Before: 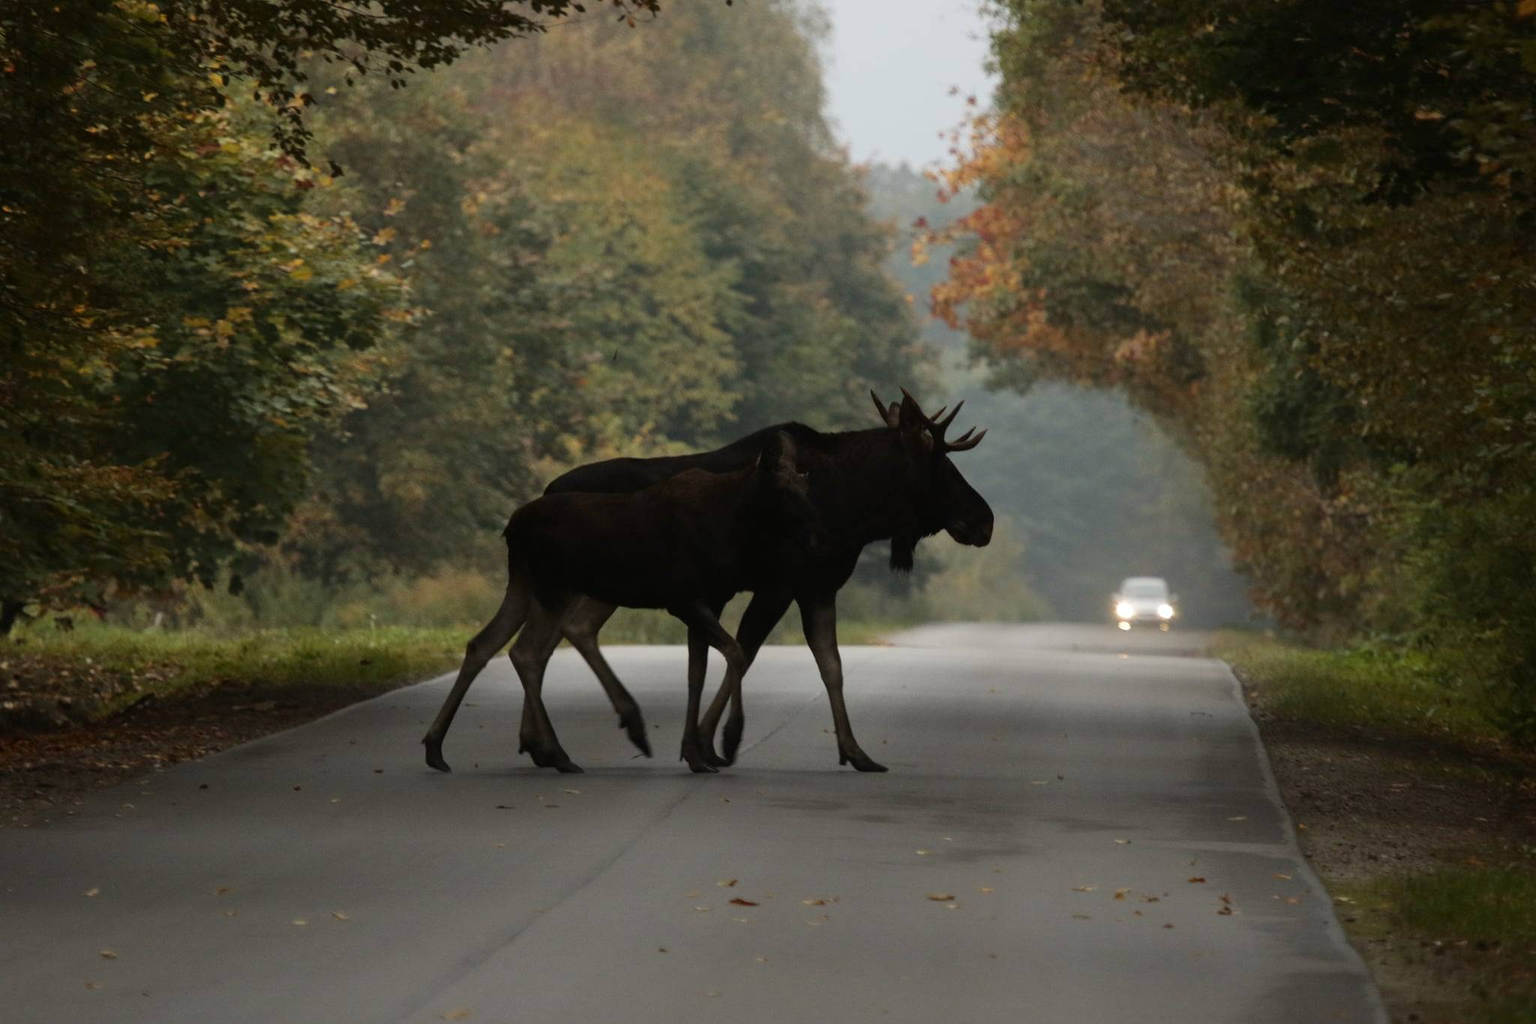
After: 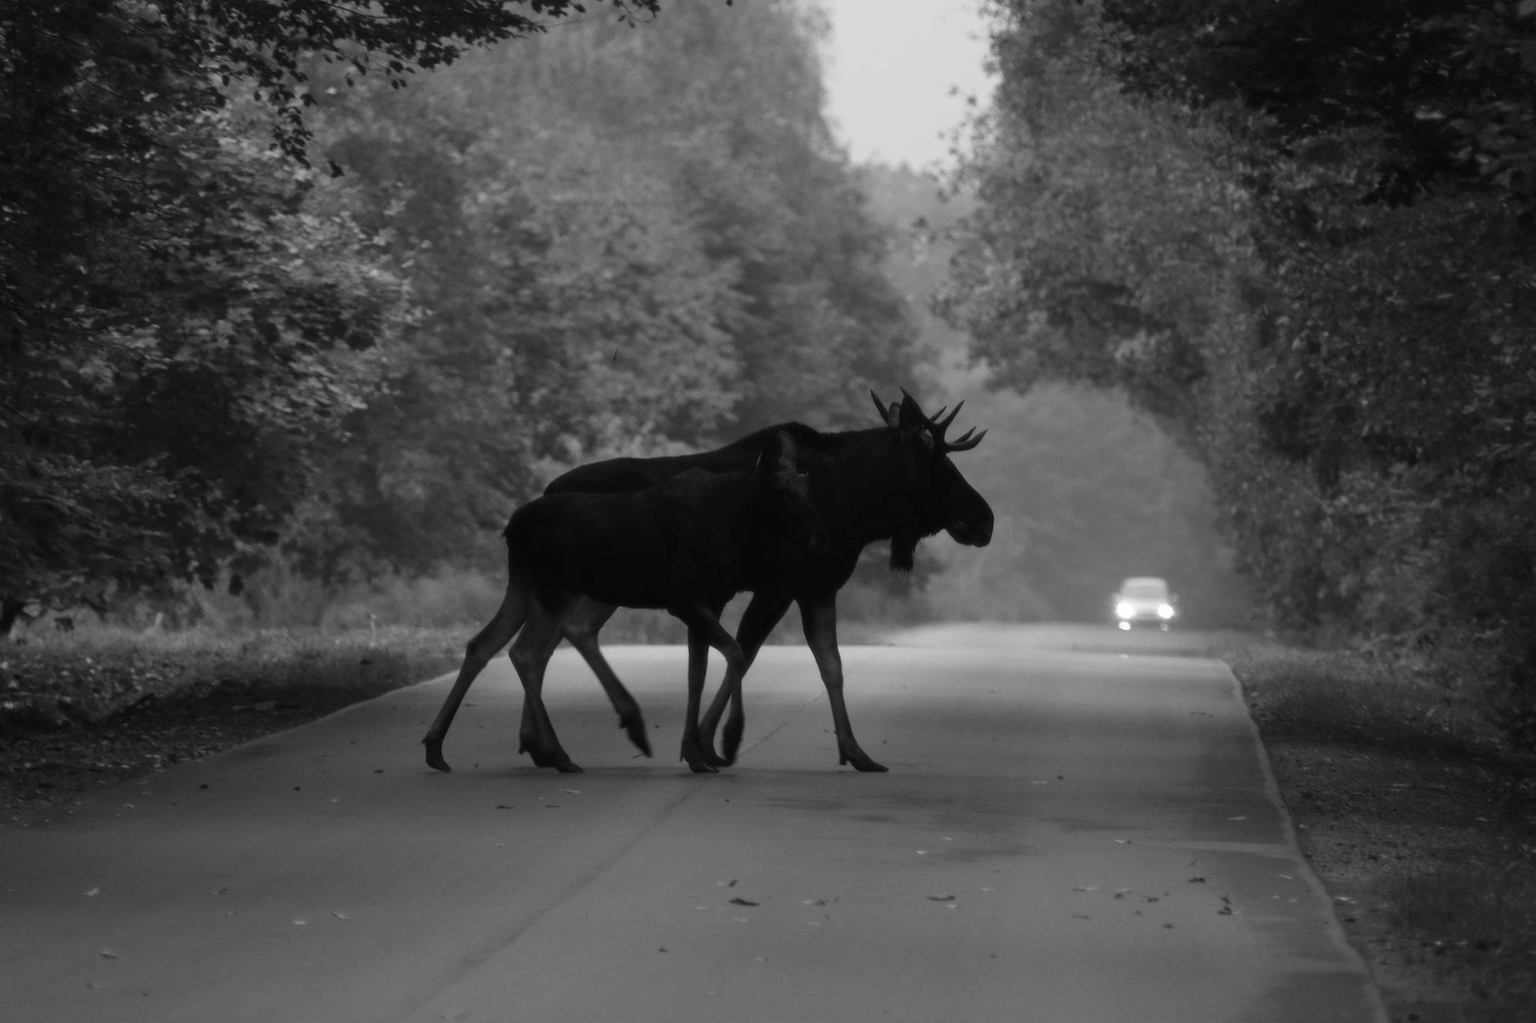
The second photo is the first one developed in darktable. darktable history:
color zones: curves: ch1 [(0, -0.394) (0.143, -0.394) (0.286, -0.394) (0.429, -0.392) (0.571, -0.391) (0.714, -0.391) (0.857, -0.391) (1, -0.394)]
soften: size 10%, saturation 50%, brightness 0.2 EV, mix 10%
